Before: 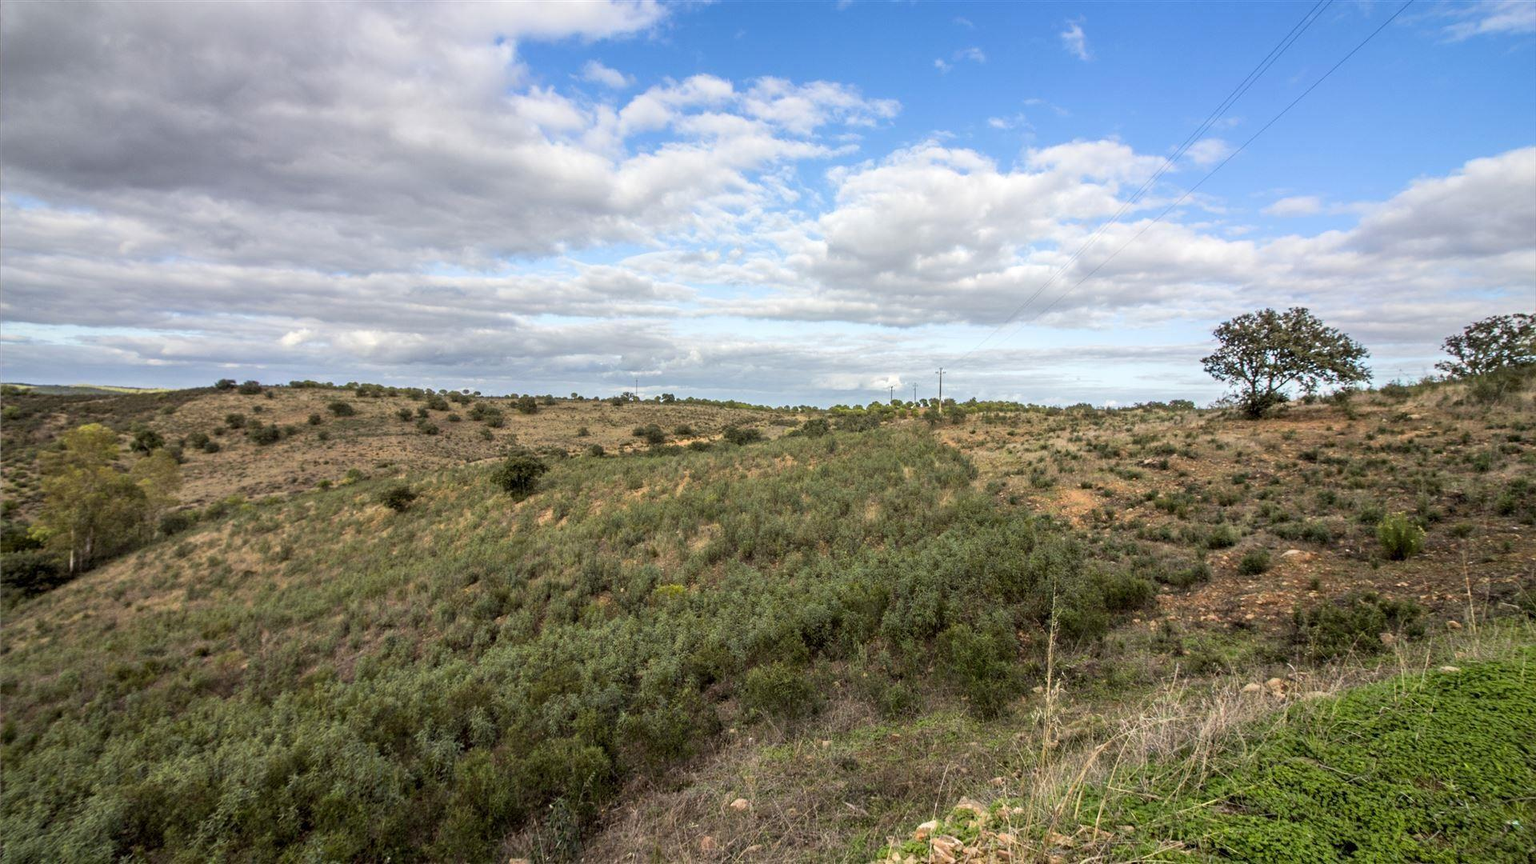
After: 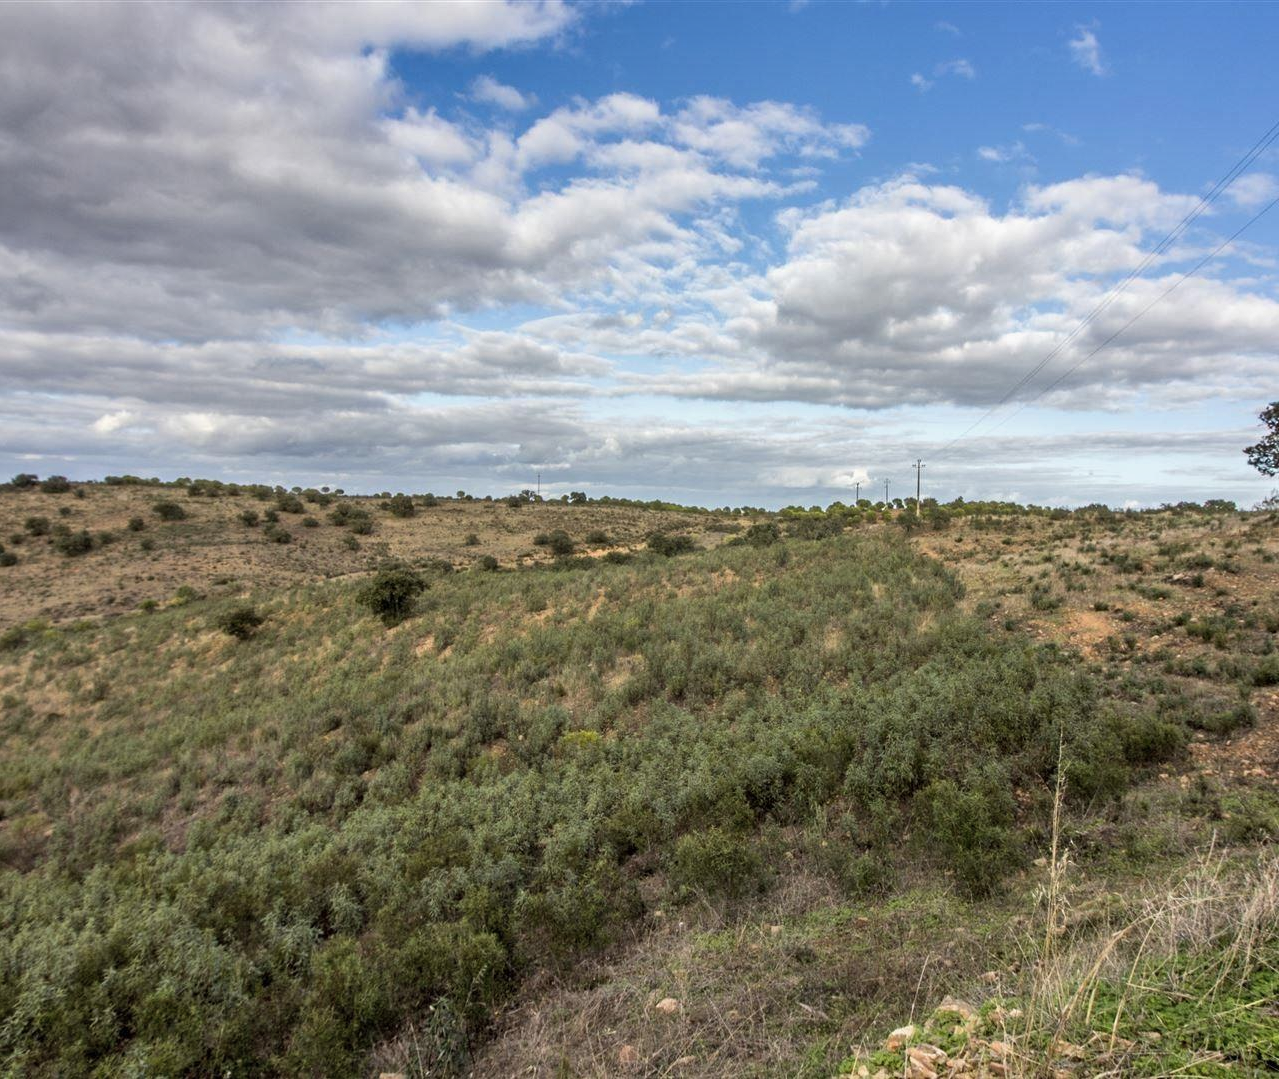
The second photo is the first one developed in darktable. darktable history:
shadows and highlights: shadows 43.71, white point adjustment -1.46, soften with gaussian
crop and rotate: left 13.409%, right 19.924%
contrast brightness saturation: saturation -0.1
